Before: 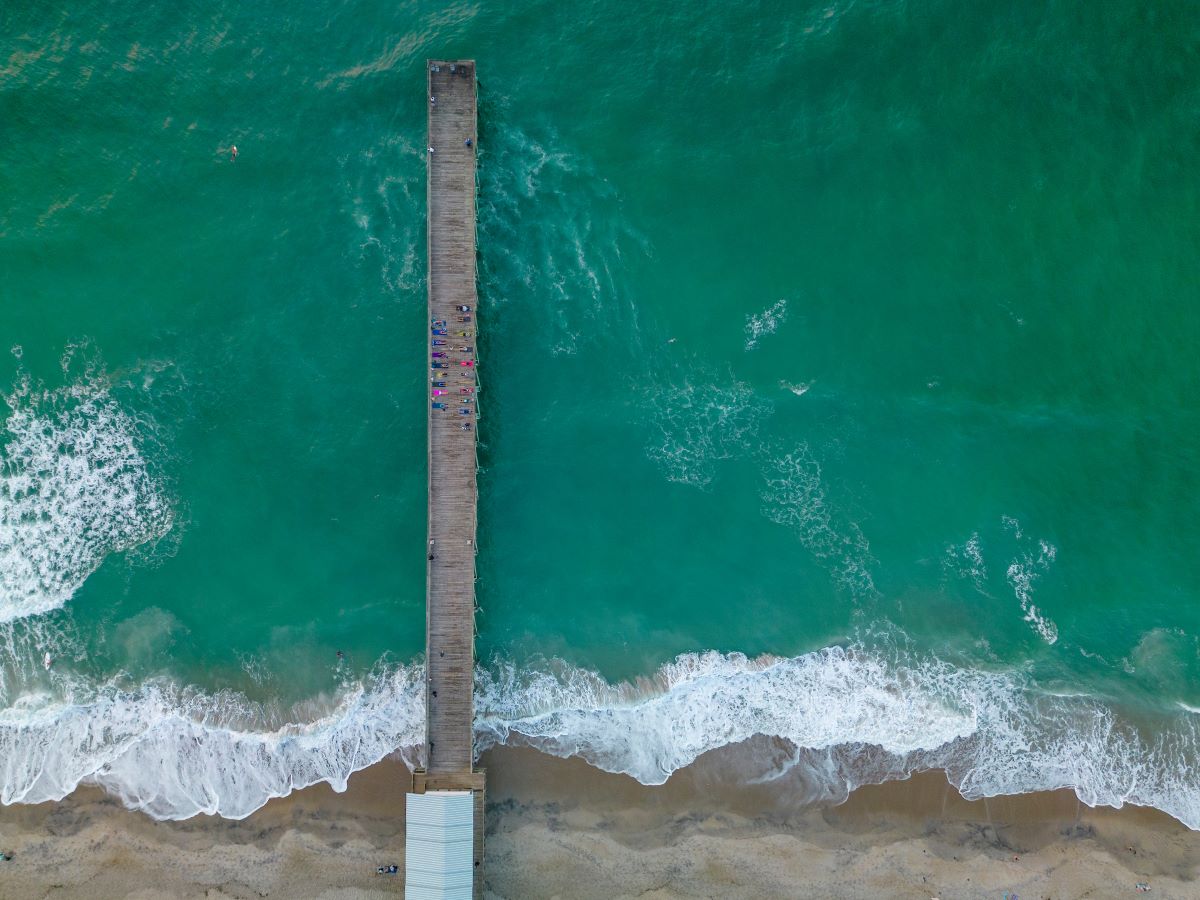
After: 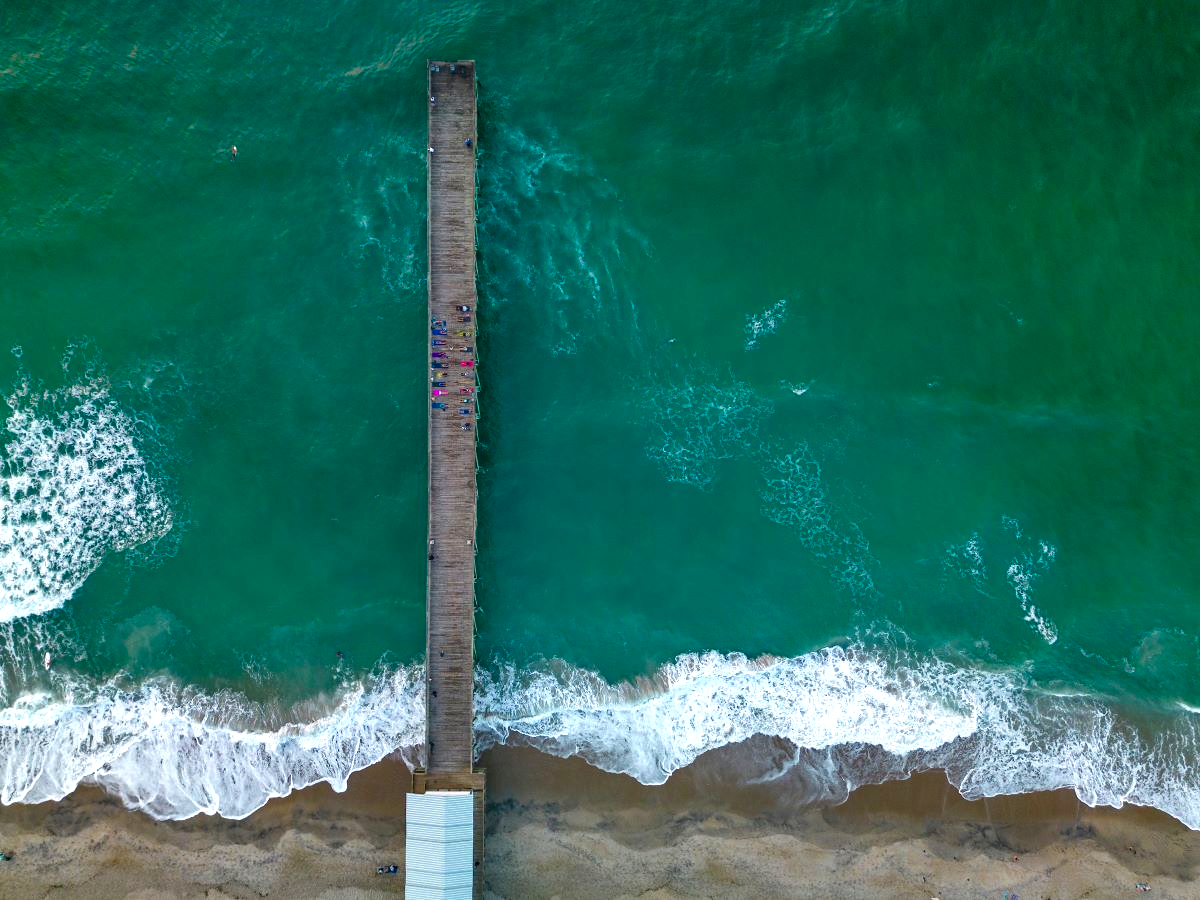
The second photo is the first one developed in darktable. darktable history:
shadows and highlights: shadows 30.63, highlights -63.22, shadows color adjustment 98%, highlights color adjustment 58.61%, soften with gaussian
contrast brightness saturation: brightness -0.25, saturation 0.2
exposure: black level correction -0.002, exposure 0.54 EV, compensate highlight preservation false
